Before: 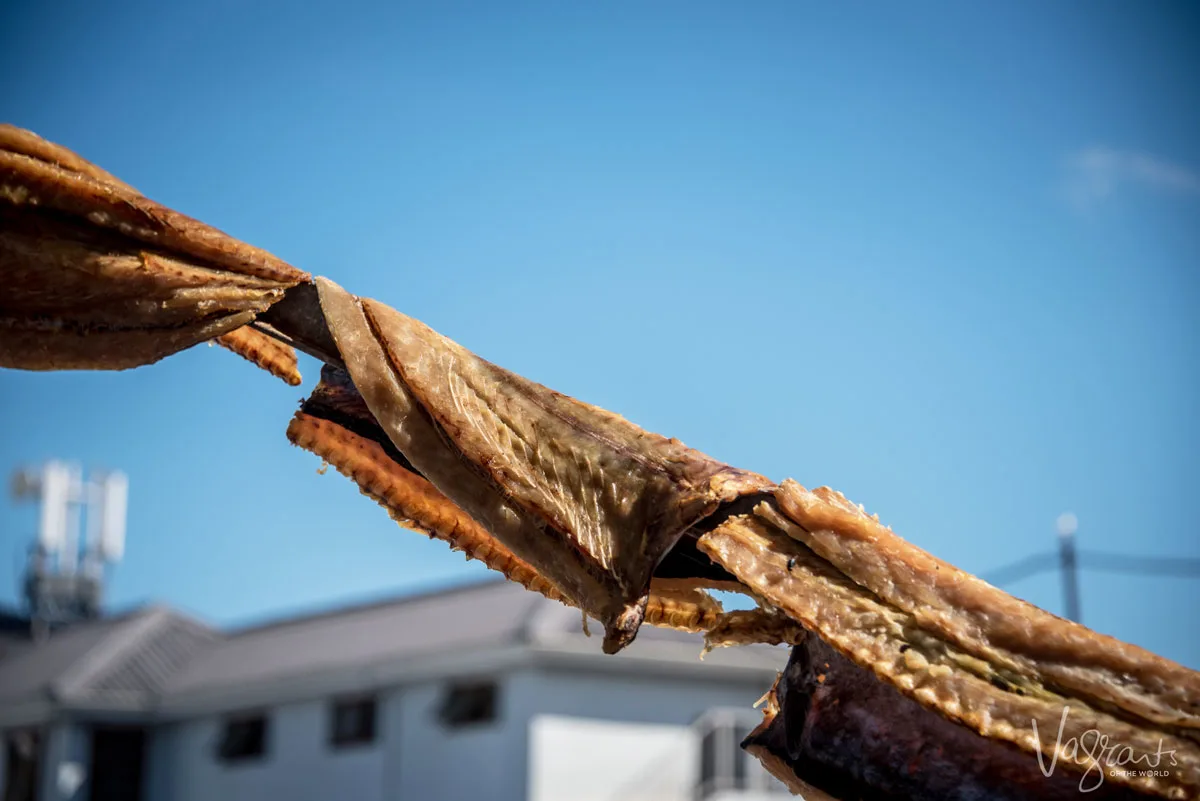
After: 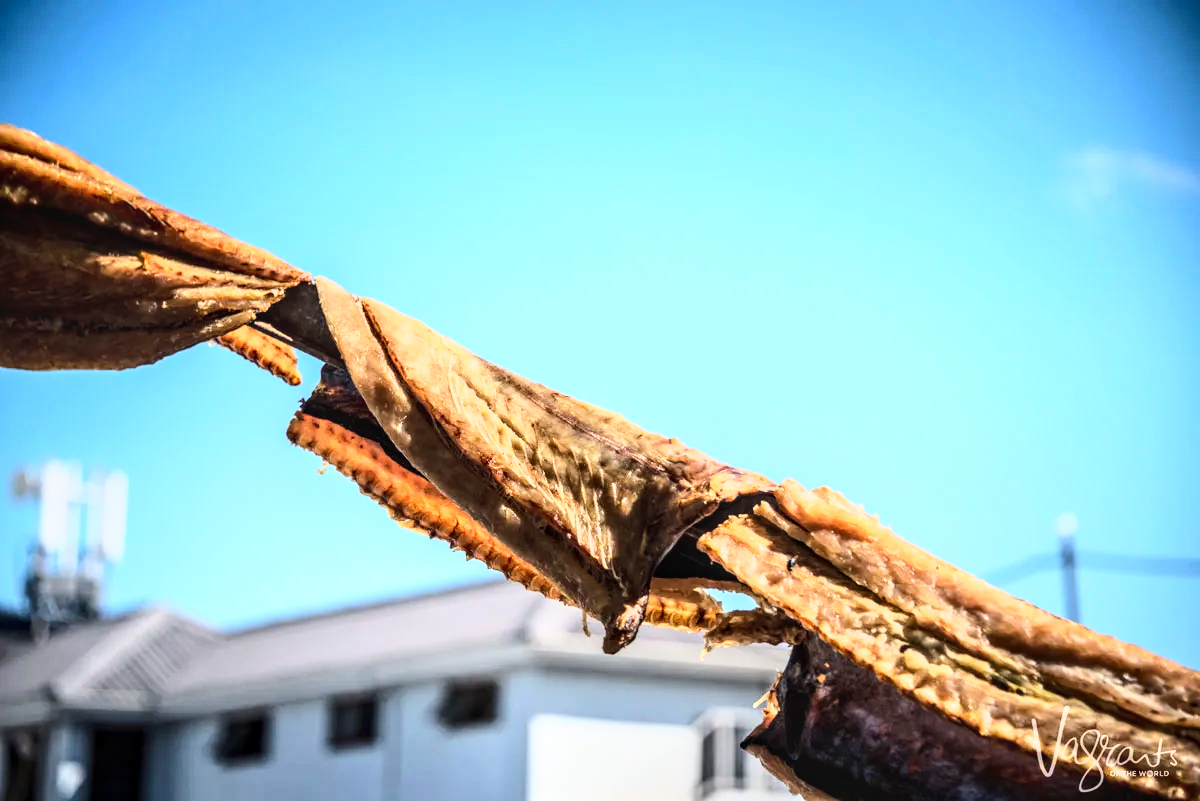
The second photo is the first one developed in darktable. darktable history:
local contrast: on, module defaults
exposure: exposure 0.077 EV, compensate highlight preservation false
base curve: curves: ch0 [(0, 0) (0.025, 0.046) (0.112, 0.277) (0.467, 0.74) (0.814, 0.929) (1, 0.942)]
tone equalizer: -8 EV -0.73 EV, -7 EV -0.672 EV, -6 EV -0.563 EV, -5 EV -0.397 EV, -3 EV 0.397 EV, -2 EV 0.6 EV, -1 EV 0.687 EV, +0 EV 0.729 EV, edges refinement/feathering 500, mask exposure compensation -1.57 EV, preserve details no
